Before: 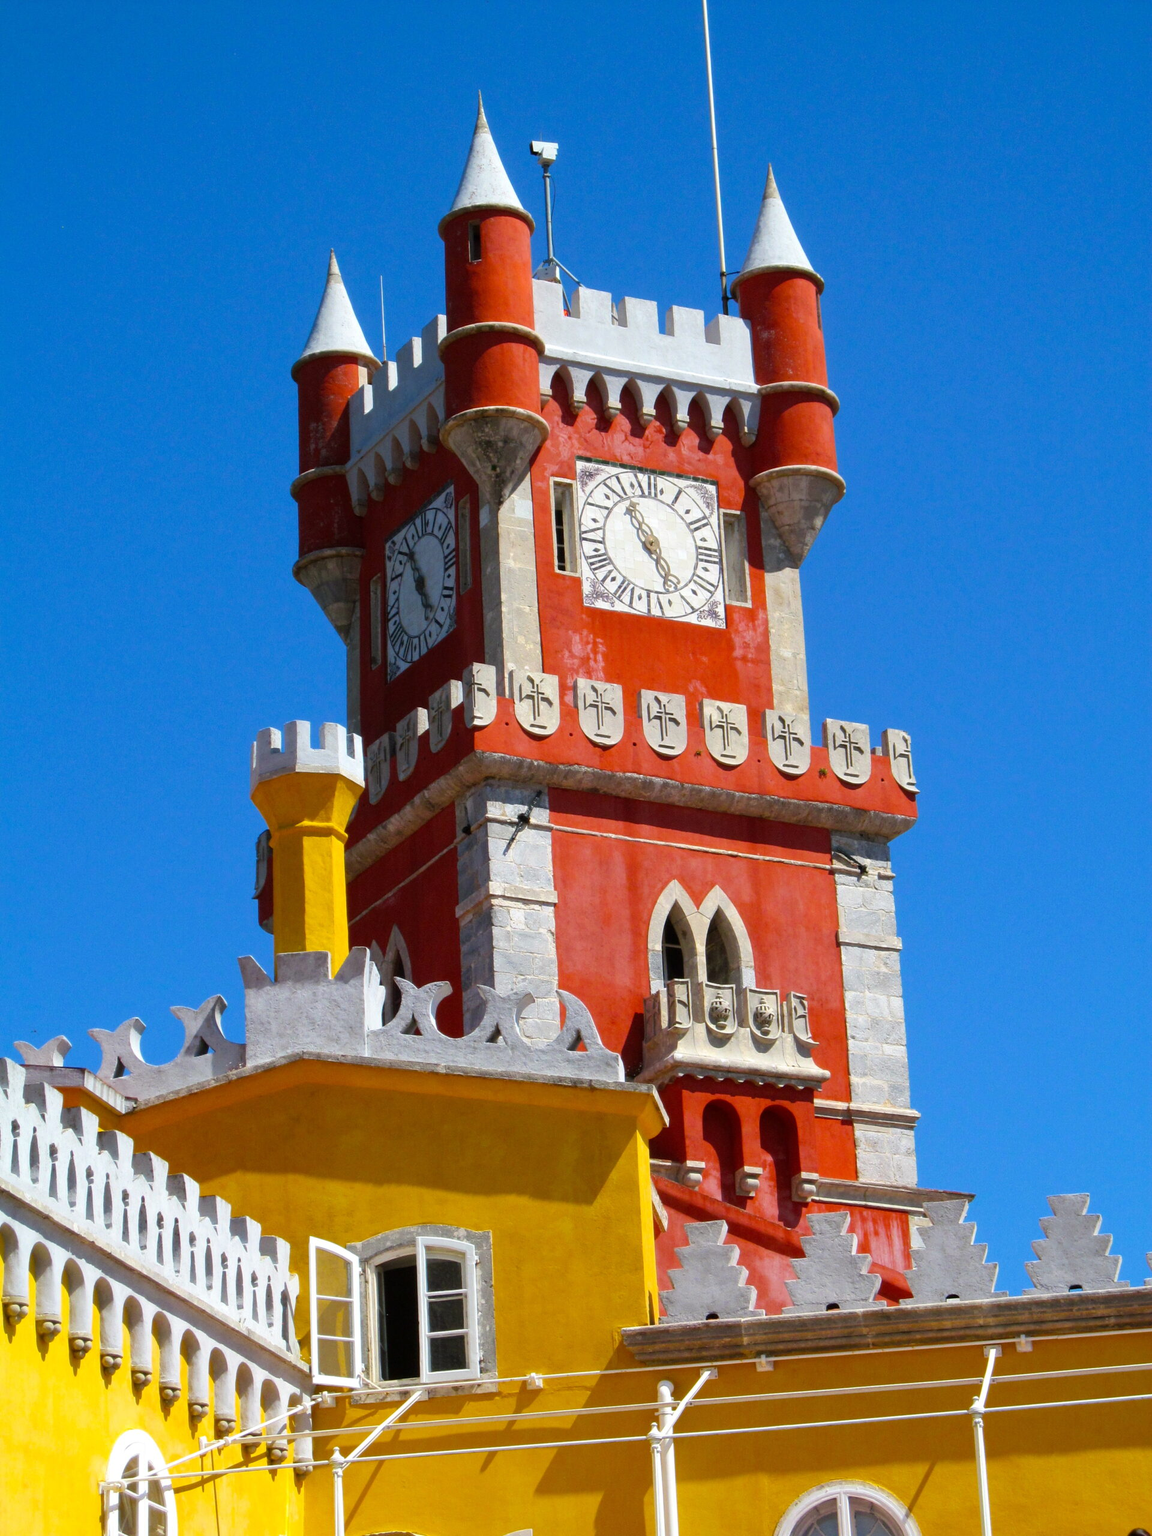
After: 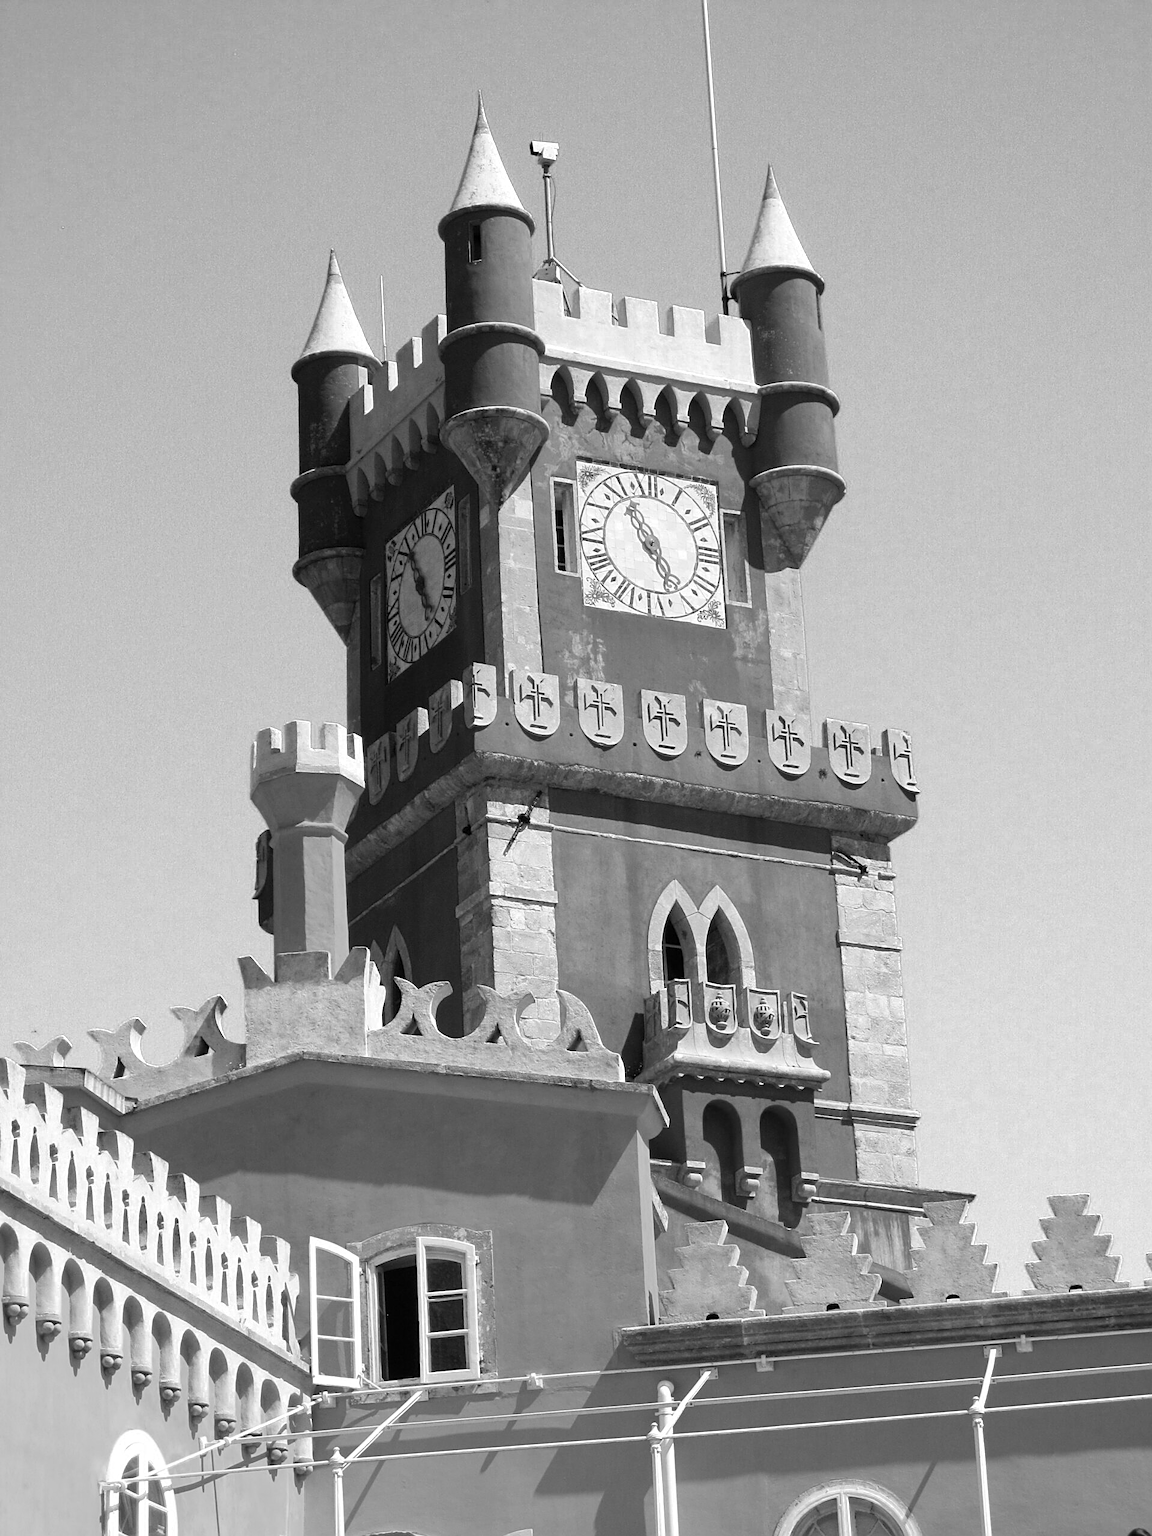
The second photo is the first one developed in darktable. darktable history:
color zones: curves: ch0 [(0, 0.613) (0.01, 0.613) (0.245, 0.448) (0.498, 0.529) (0.642, 0.665) (0.879, 0.777) (0.99, 0.613)]; ch1 [(0, 0) (0.143, 0) (0.286, 0) (0.429, 0) (0.571, 0) (0.714, 0) (0.857, 0)]
sharpen: on, module defaults
